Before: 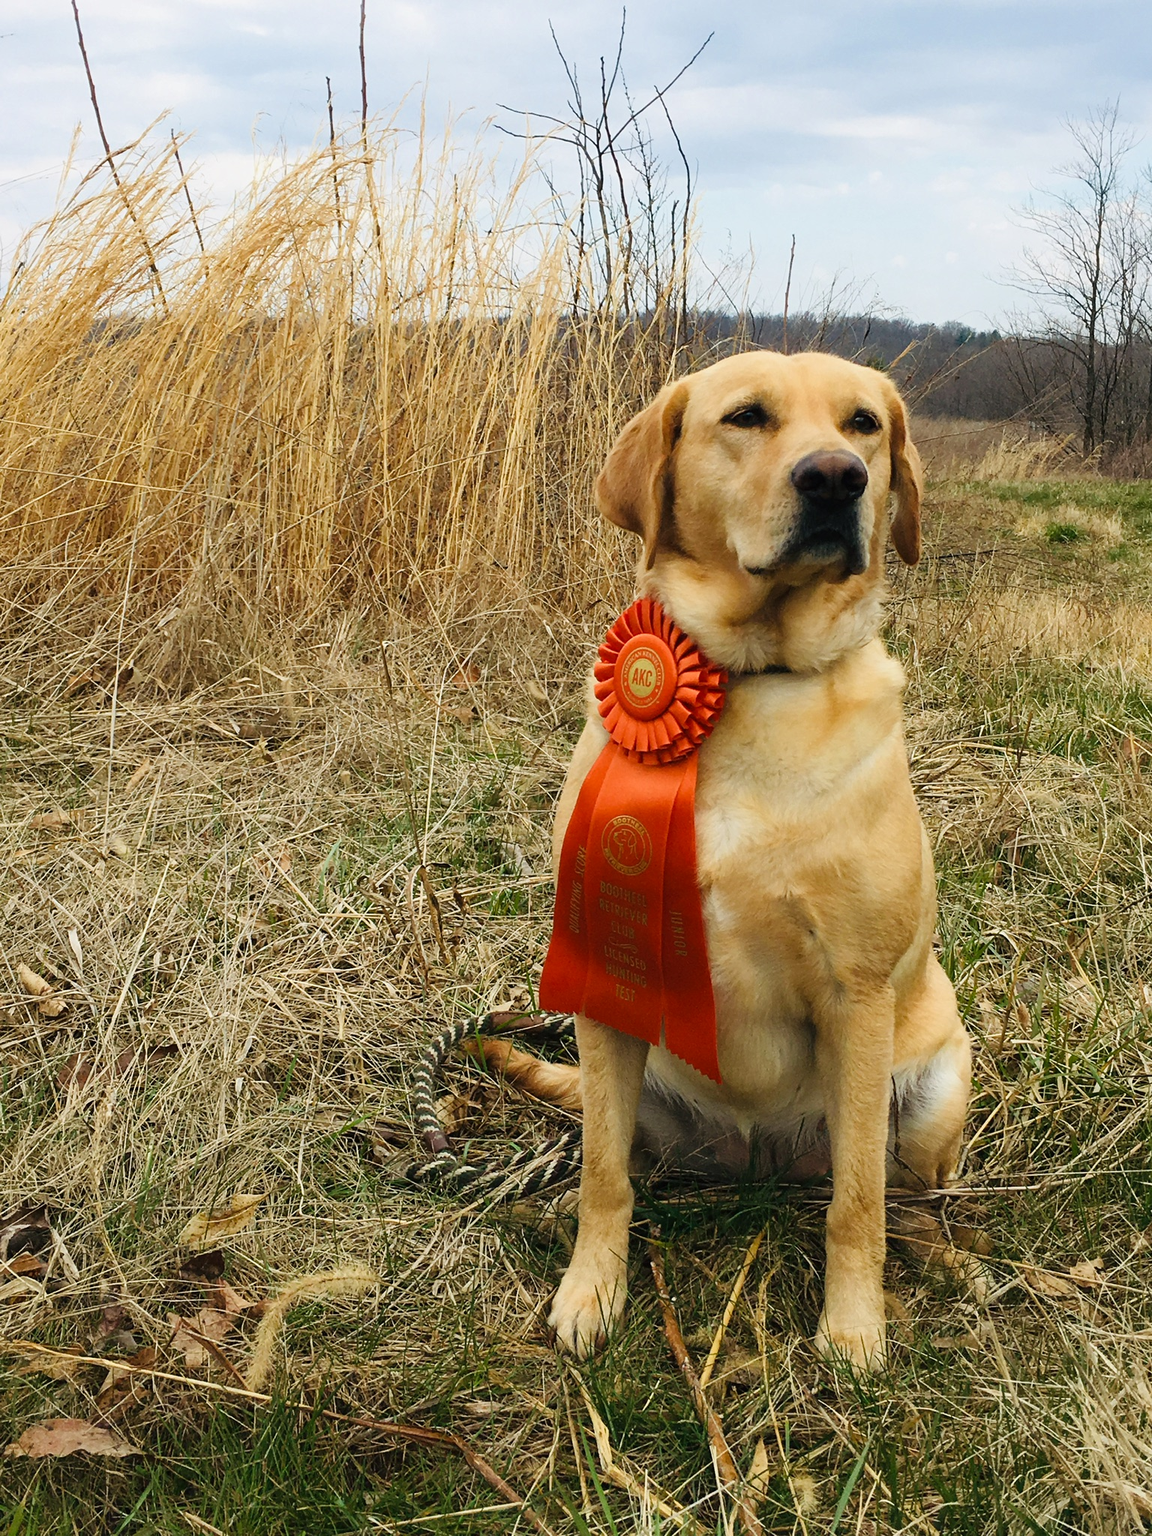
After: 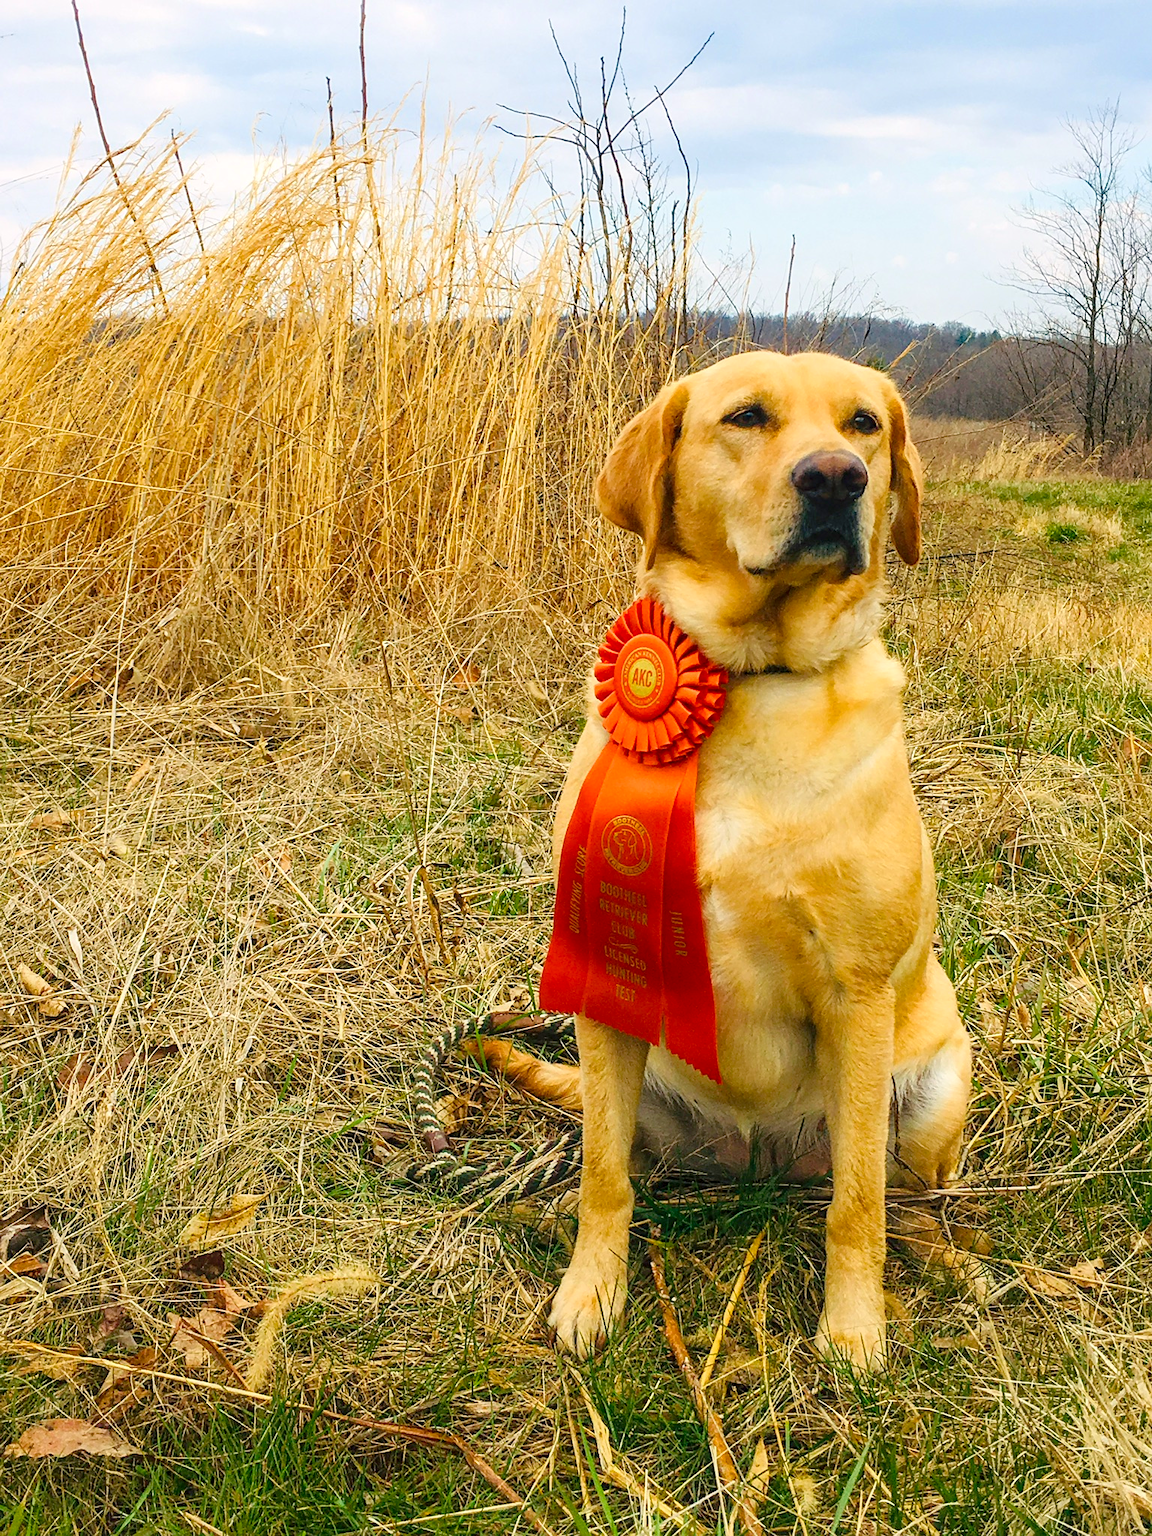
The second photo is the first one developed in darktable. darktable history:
exposure: compensate highlight preservation false
local contrast: on, module defaults
color balance rgb: highlights gain › chroma 0.751%, highlights gain › hue 56.95°, perceptual saturation grading › global saturation 0.788%, global vibrance 40.157%
sharpen: amount 0.207
levels: levels [0, 0.43, 0.984]
